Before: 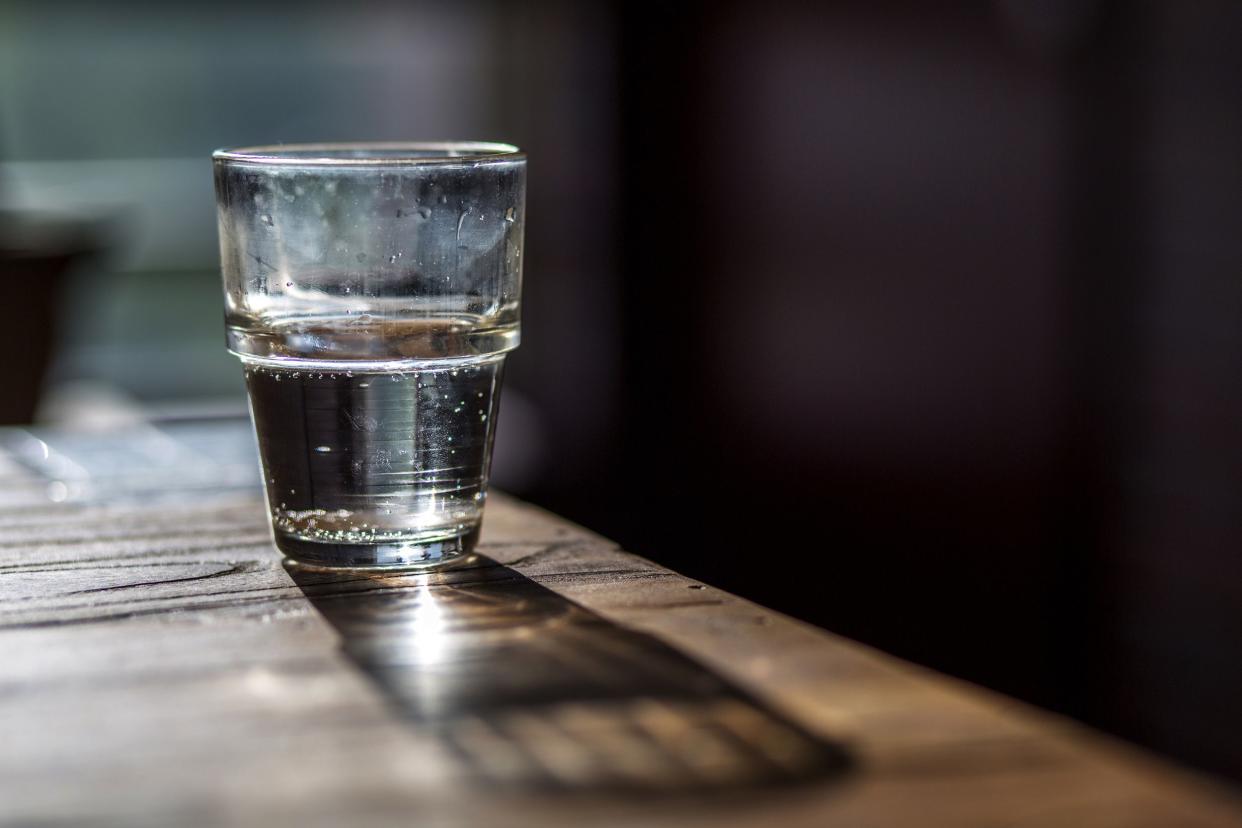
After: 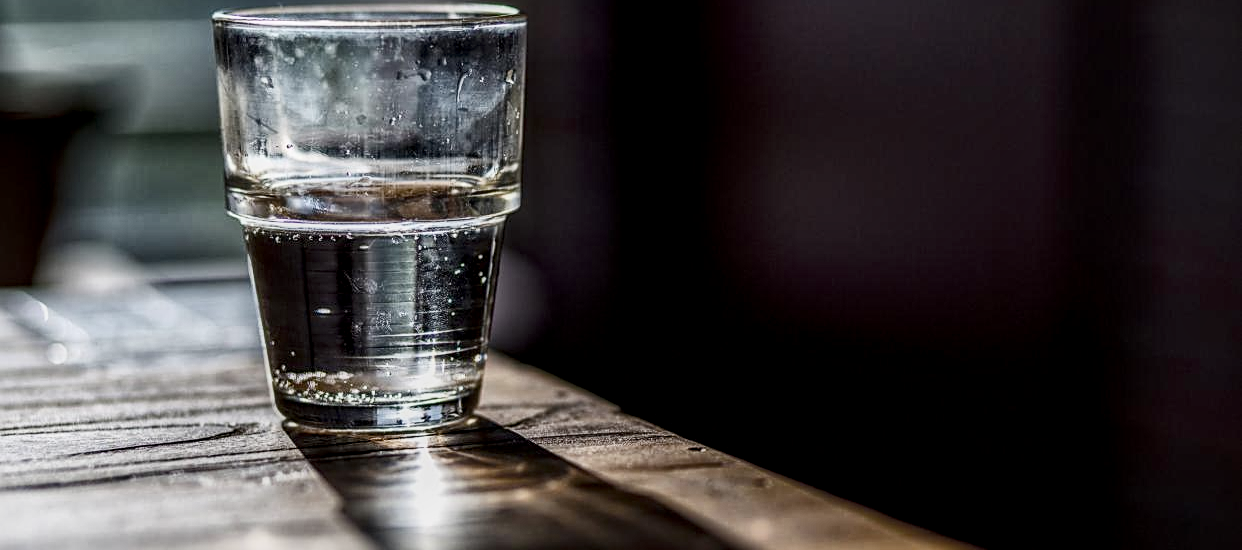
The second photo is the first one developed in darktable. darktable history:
sharpen: on, module defaults
local contrast: detail 130%
crop: top 16.727%, bottom 16.727%
exposure: exposure -0.21 EV, compensate highlight preservation false
contrast brightness saturation: contrast 0.25, saturation -0.31
color balance rgb: perceptual saturation grading › global saturation 20%, perceptual saturation grading › highlights -25%, perceptual saturation grading › shadows 50%
global tonemap: drago (1, 100), detail 1
